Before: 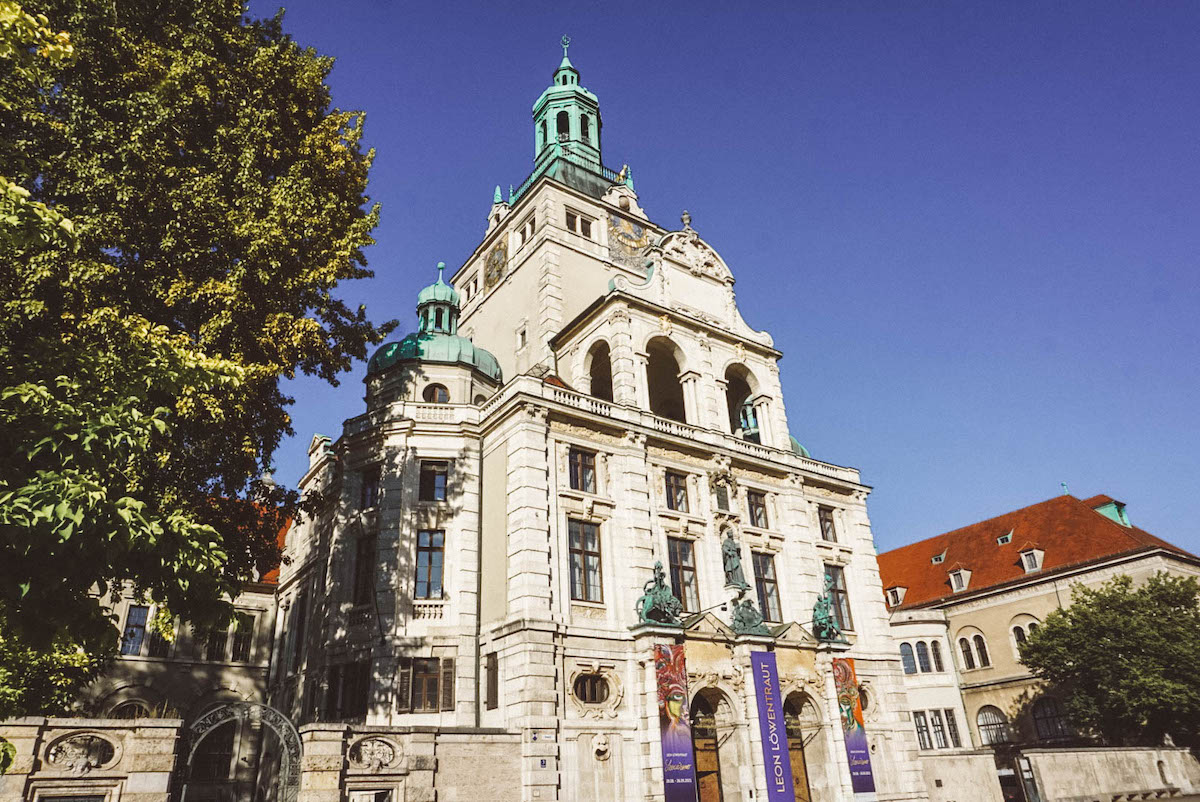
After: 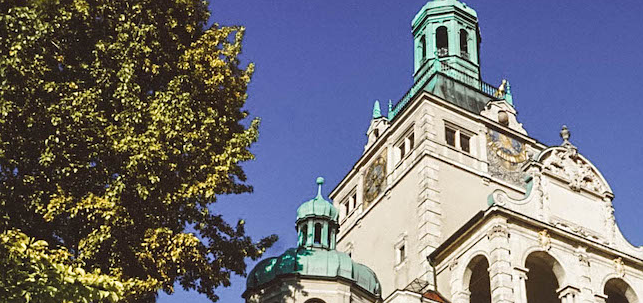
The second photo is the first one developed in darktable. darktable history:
sharpen: amount 0.2
crop: left 10.121%, top 10.631%, right 36.218%, bottom 51.526%
